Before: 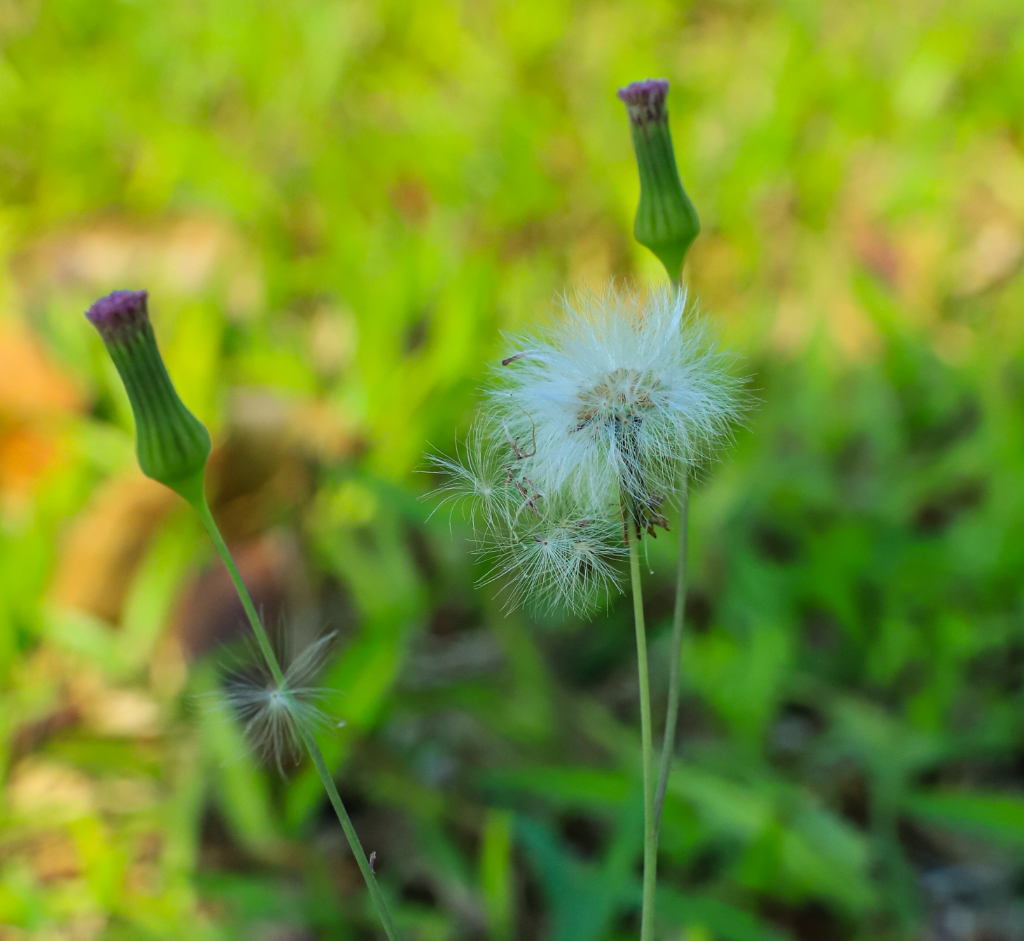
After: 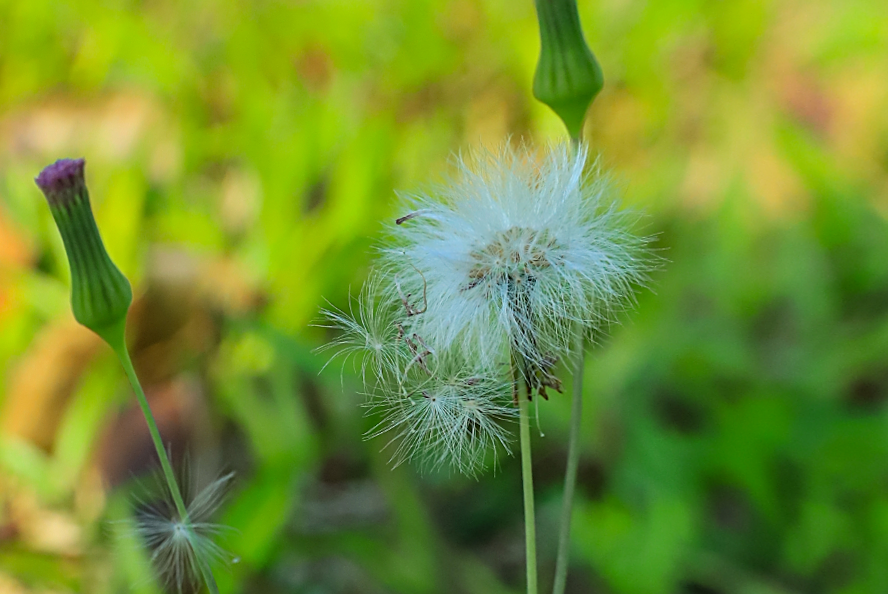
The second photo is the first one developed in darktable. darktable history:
crop and rotate: left 2.425%, top 11.305%, right 9.6%, bottom 15.08%
sharpen: on, module defaults
rotate and perspective: rotation 1.69°, lens shift (vertical) -0.023, lens shift (horizontal) -0.291, crop left 0.025, crop right 0.988, crop top 0.092, crop bottom 0.842
